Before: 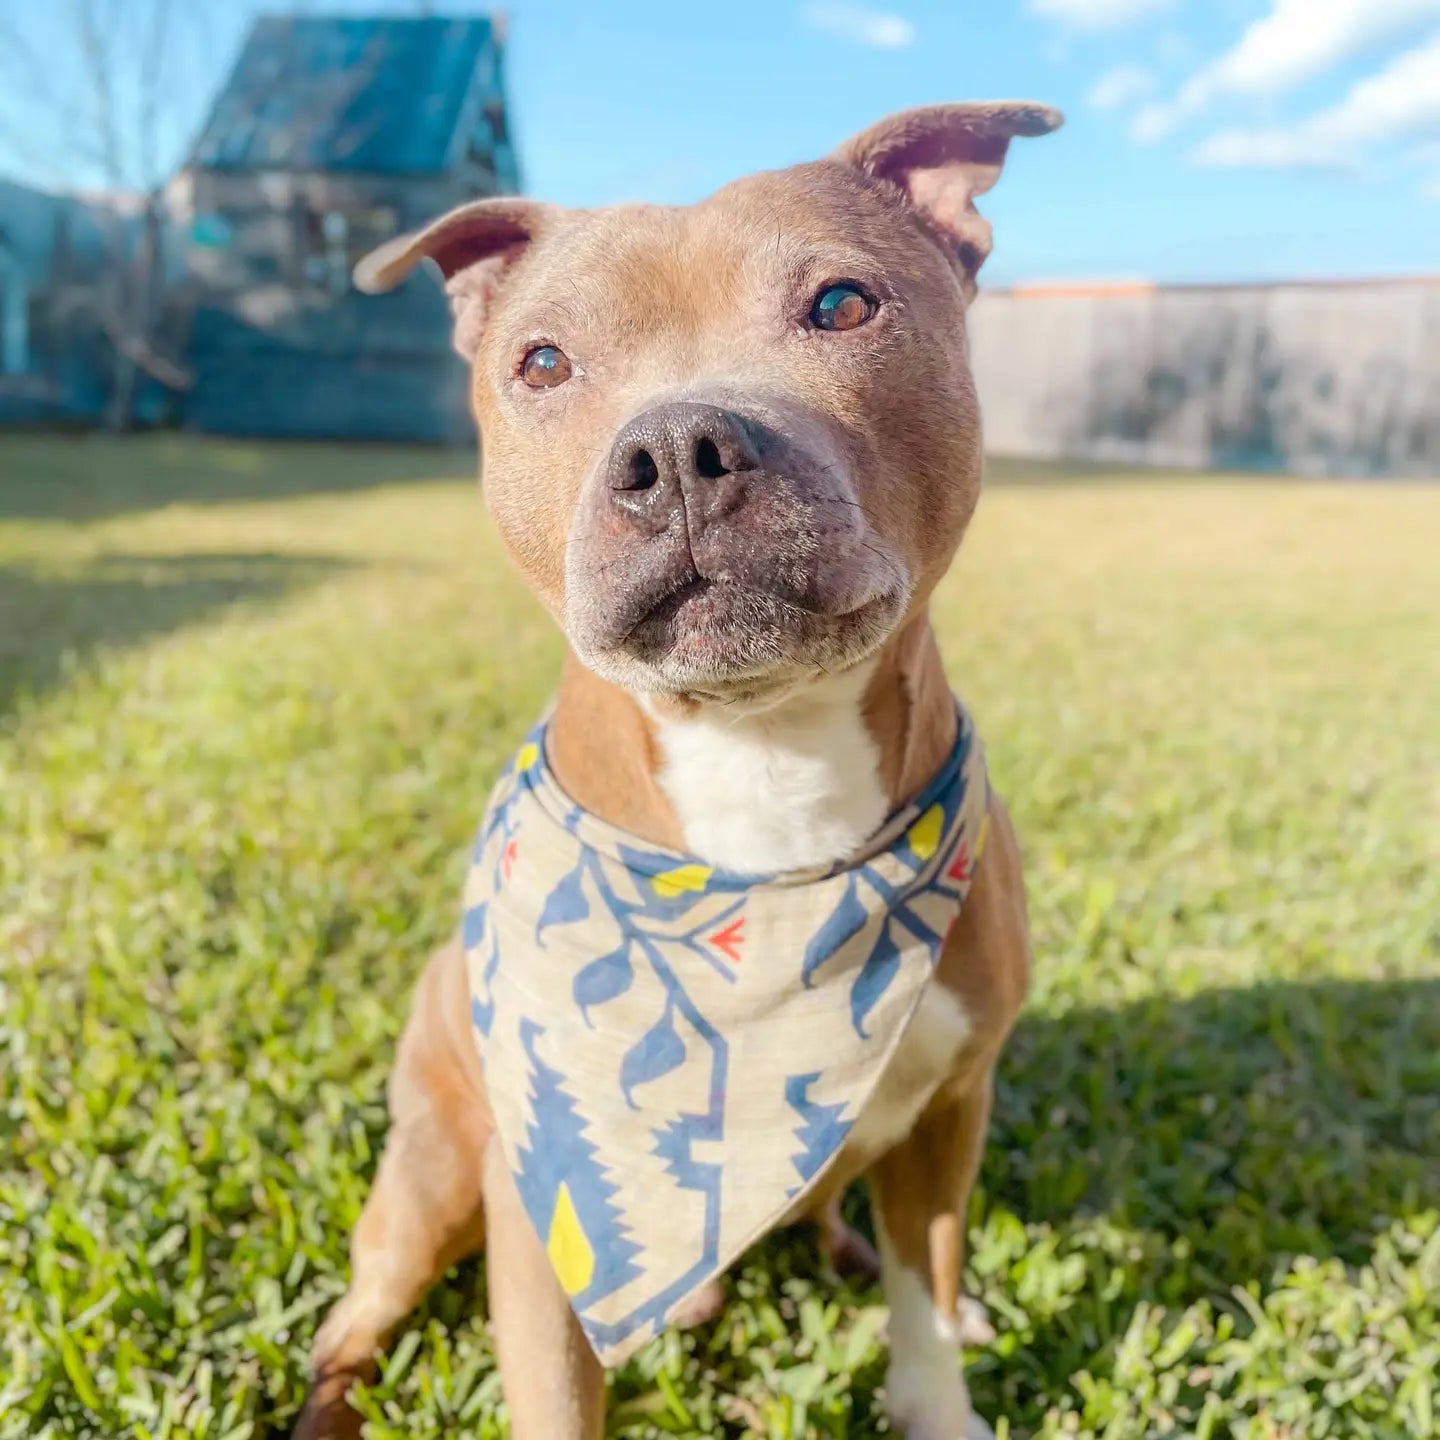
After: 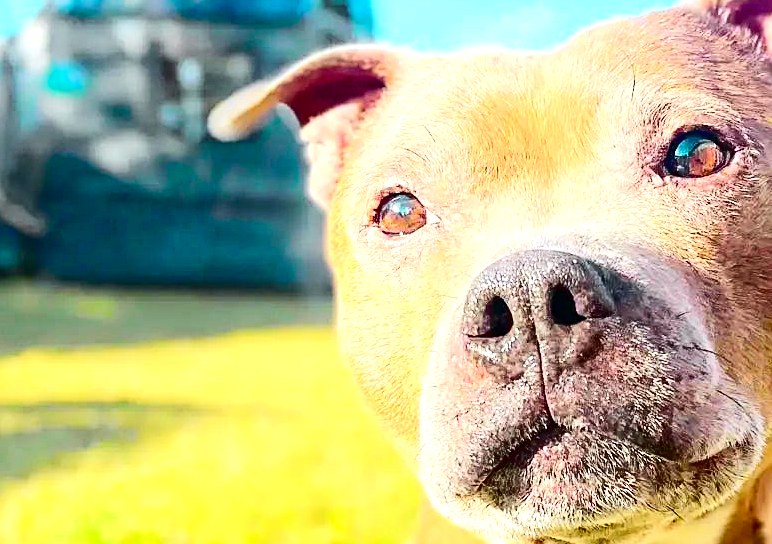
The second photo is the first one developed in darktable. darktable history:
sharpen: on, module defaults
white balance: red 0.978, blue 0.999
crop: left 10.121%, top 10.631%, right 36.218%, bottom 51.526%
color balance rgb: on, module defaults
contrast brightness saturation: contrast 0.1, brightness -0.26, saturation 0.14
tone curve: curves: ch0 [(0, 0) (0.11, 0.081) (0.256, 0.259) (0.398, 0.475) (0.498, 0.611) (0.65, 0.757) (0.835, 0.883) (1, 0.961)]; ch1 [(0, 0) (0.346, 0.307) (0.408, 0.369) (0.453, 0.457) (0.482, 0.479) (0.502, 0.498) (0.521, 0.51) (0.553, 0.554) (0.618, 0.65) (0.693, 0.727) (1, 1)]; ch2 [(0, 0) (0.358, 0.362) (0.434, 0.46) (0.485, 0.494) (0.5, 0.494) (0.511, 0.508) (0.537, 0.55) (0.579, 0.599) (0.621, 0.693) (1, 1)], color space Lab, independent channels, preserve colors none
exposure: black level correction 0, exposure 1.1 EV, compensate exposure bias true, compensate highlight preservation false
